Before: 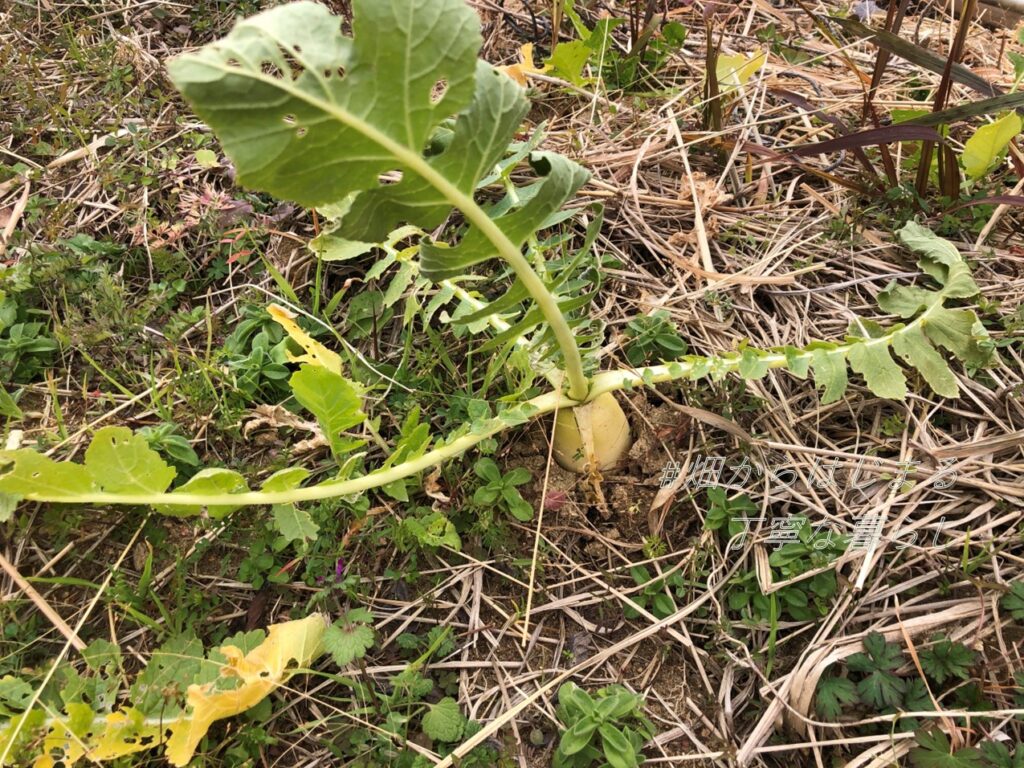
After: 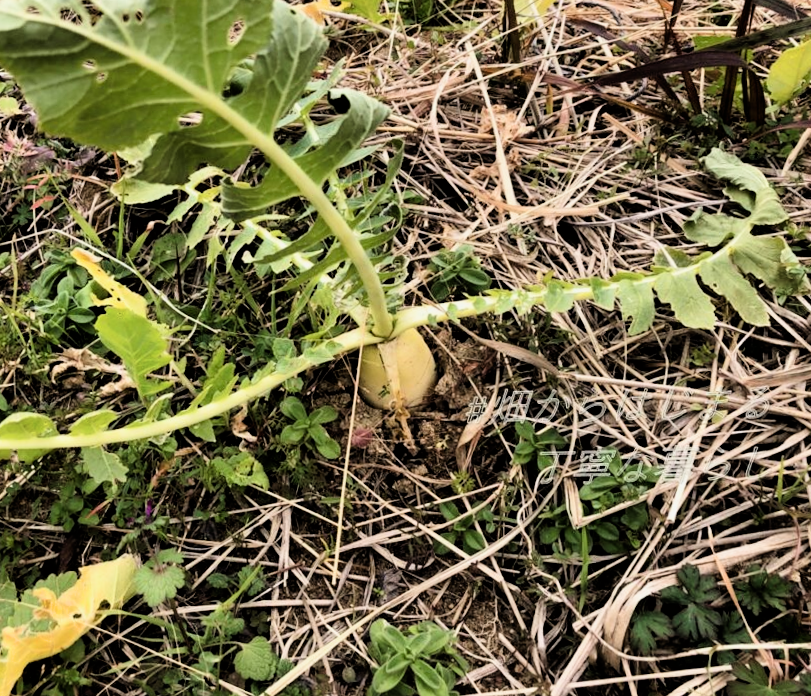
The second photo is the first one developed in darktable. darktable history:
filmic rgb: black relative exposure -4 EV, white relative exposure 3 EV, hardness 3.02, contrast 1.5
crop and rotate: left 17.959%, top 5.771%, right 1.742%
shadows and highlights: radius 337.17, shadows 29.01, soften with gaussian
rotate and perspective: rotation -1.32°, lens shift (horizontal) -0.031, crop left 0.015, crop right 0.985, crop top 0.047, crop bottom 0.982
